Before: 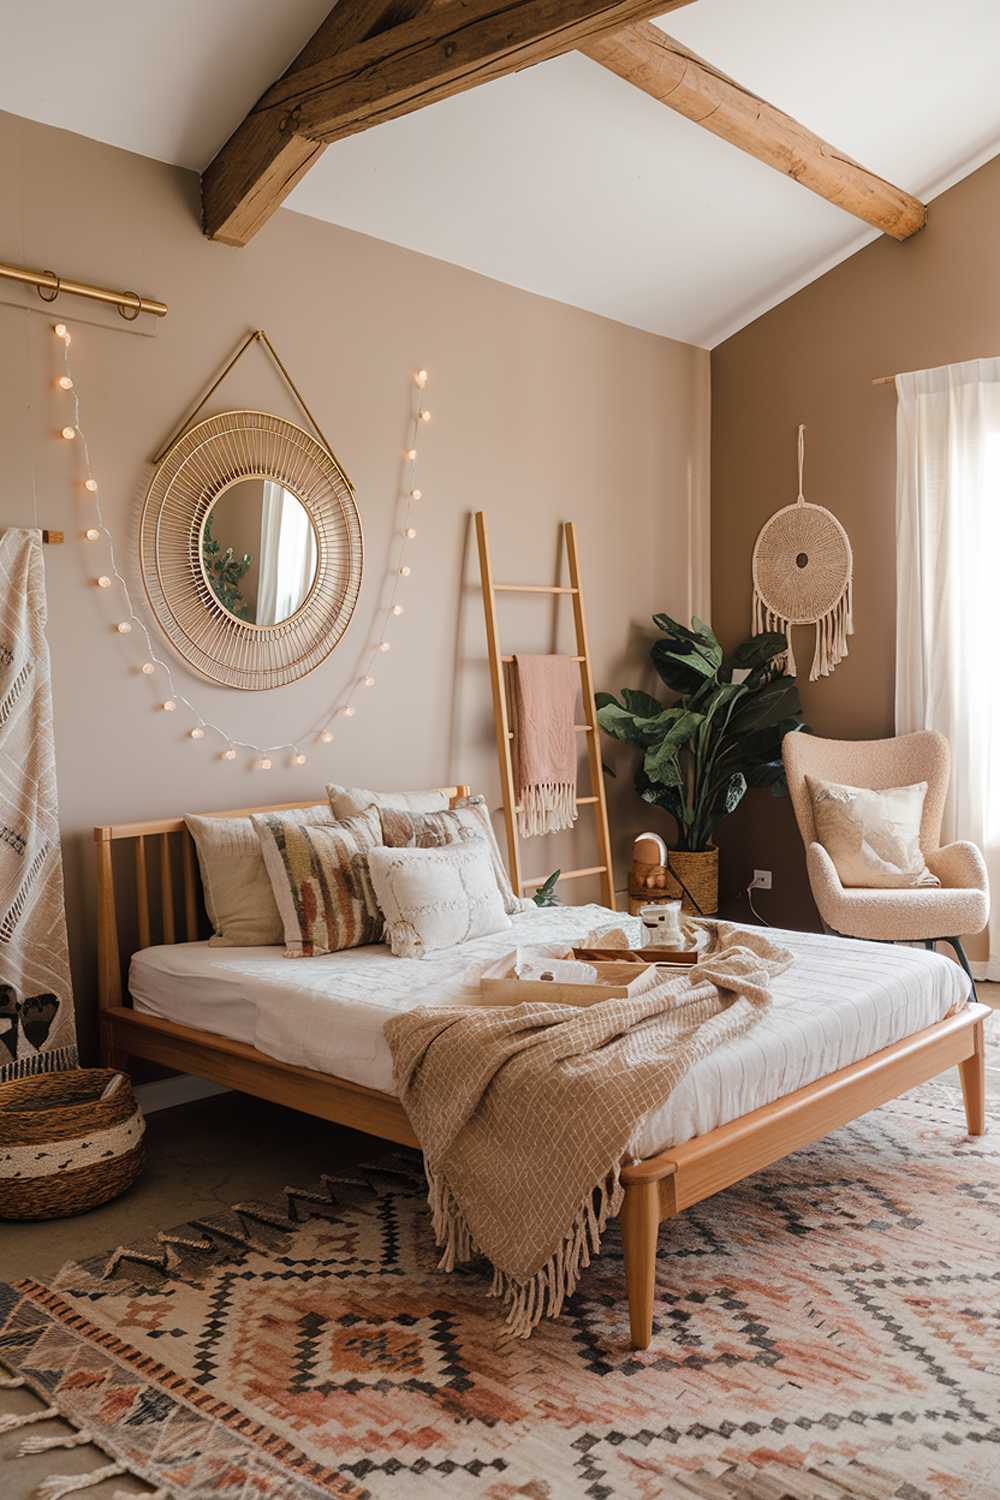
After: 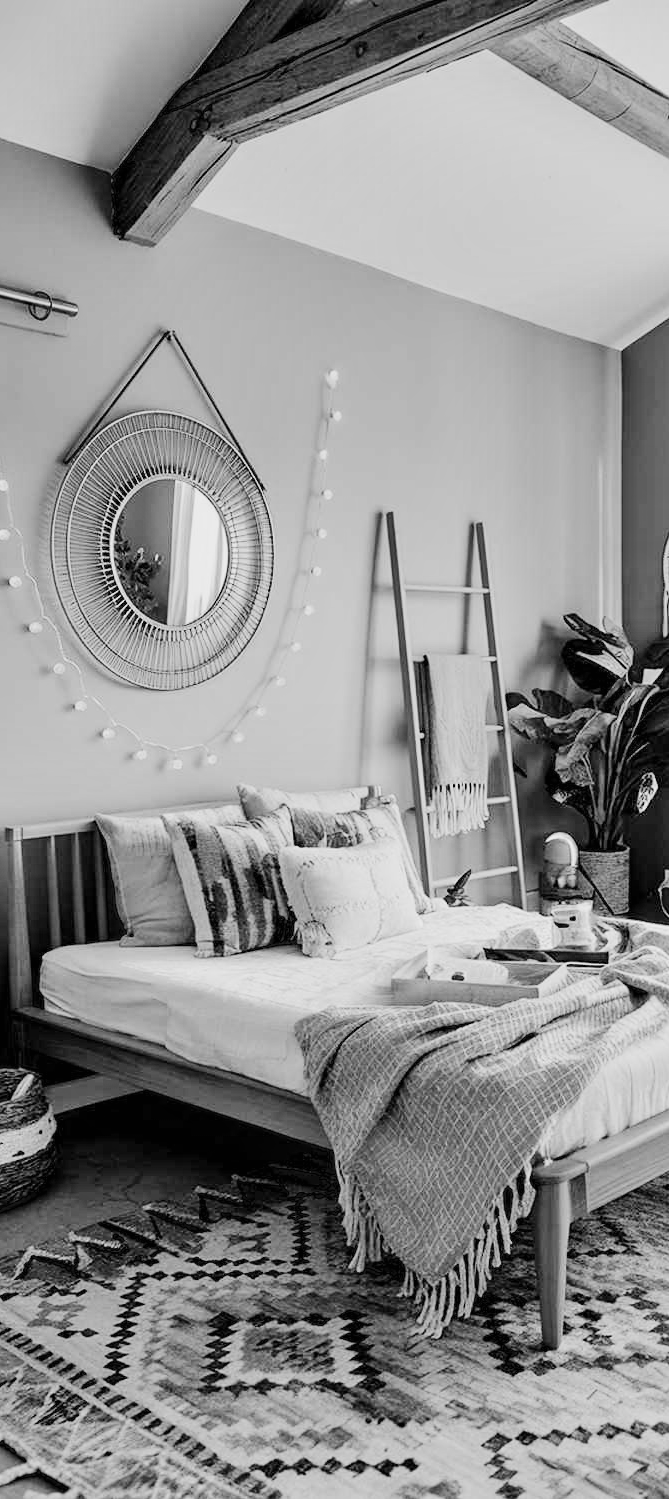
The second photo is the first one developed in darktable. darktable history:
contrast equalizer: octaves 7, y [[0.601, 0.6, 0.598, 0.598, 0.6, 0.601], [0.5 ×6], [0.5 ×6], [0 ×6], [0 ×6]]
color calibration: output gray [0.23, 0.37, 0.4, 0], illuminant as shot in camera, x 0.358, y 0.373, temperature 4628.91 K
exposure: exposure 1.216 EV, compensate highlight preservation false
filmic rgb: black relative exposure -7.14 EV, white relative exposure 5.38 EV, threshold 3.05 EV, hardness 3.02, color science v5 (2021), contrast in shadows safe, contrast in highlights safe, enable highlight reconstruction true
crop and rotate: left 8.923%, right 24.083%
shadows and highlights: white point adjustment 0.893, soften with gaussian
